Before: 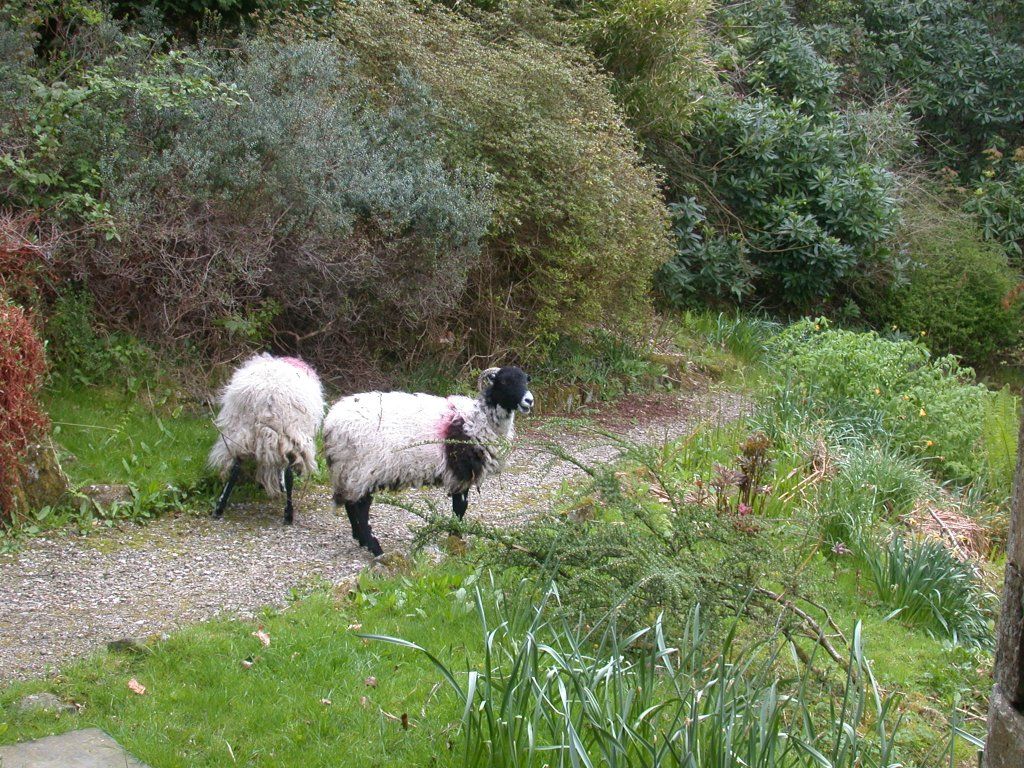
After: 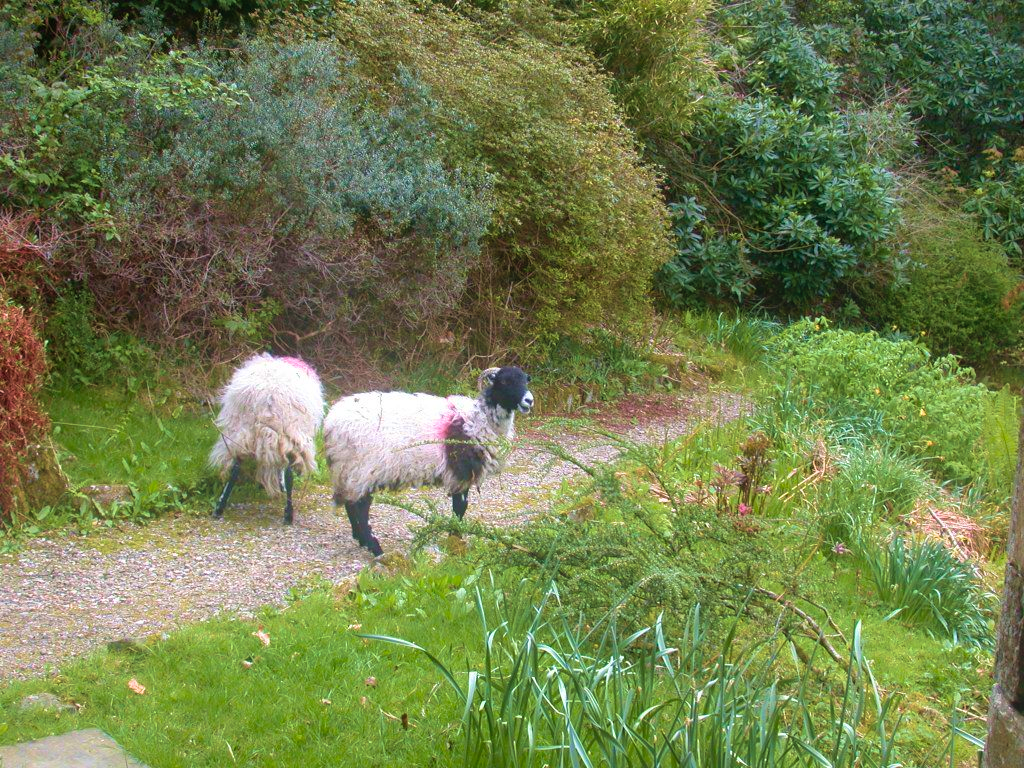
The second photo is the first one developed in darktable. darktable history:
bloom: on, module defaults
color balance rgb: perceptual saturation grading › global saturation 10%, global vibrance 10%
velvia: strength 56%
